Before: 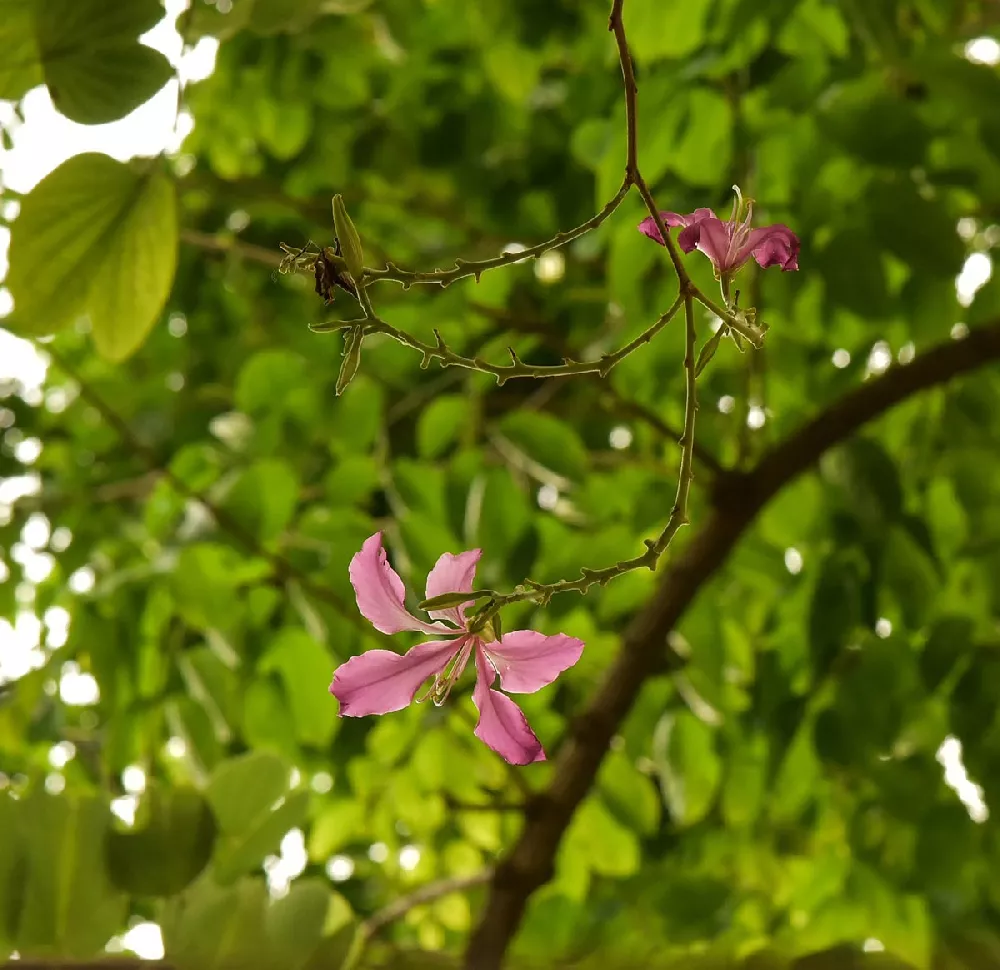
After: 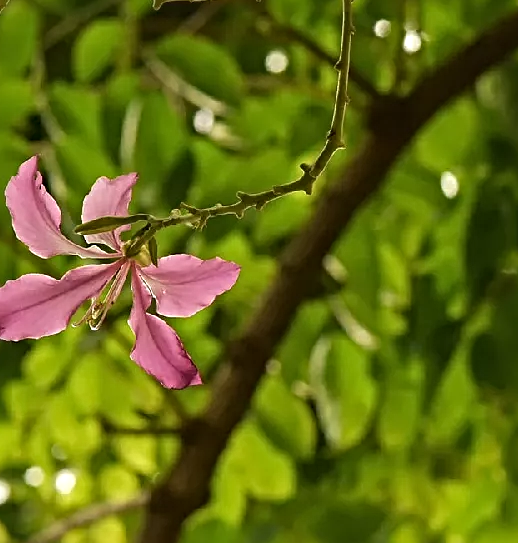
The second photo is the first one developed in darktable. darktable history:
crop: left 34.479%, top 38.822%, right 13.718%, bottom 5.172%
sharpen: radius 4.883
